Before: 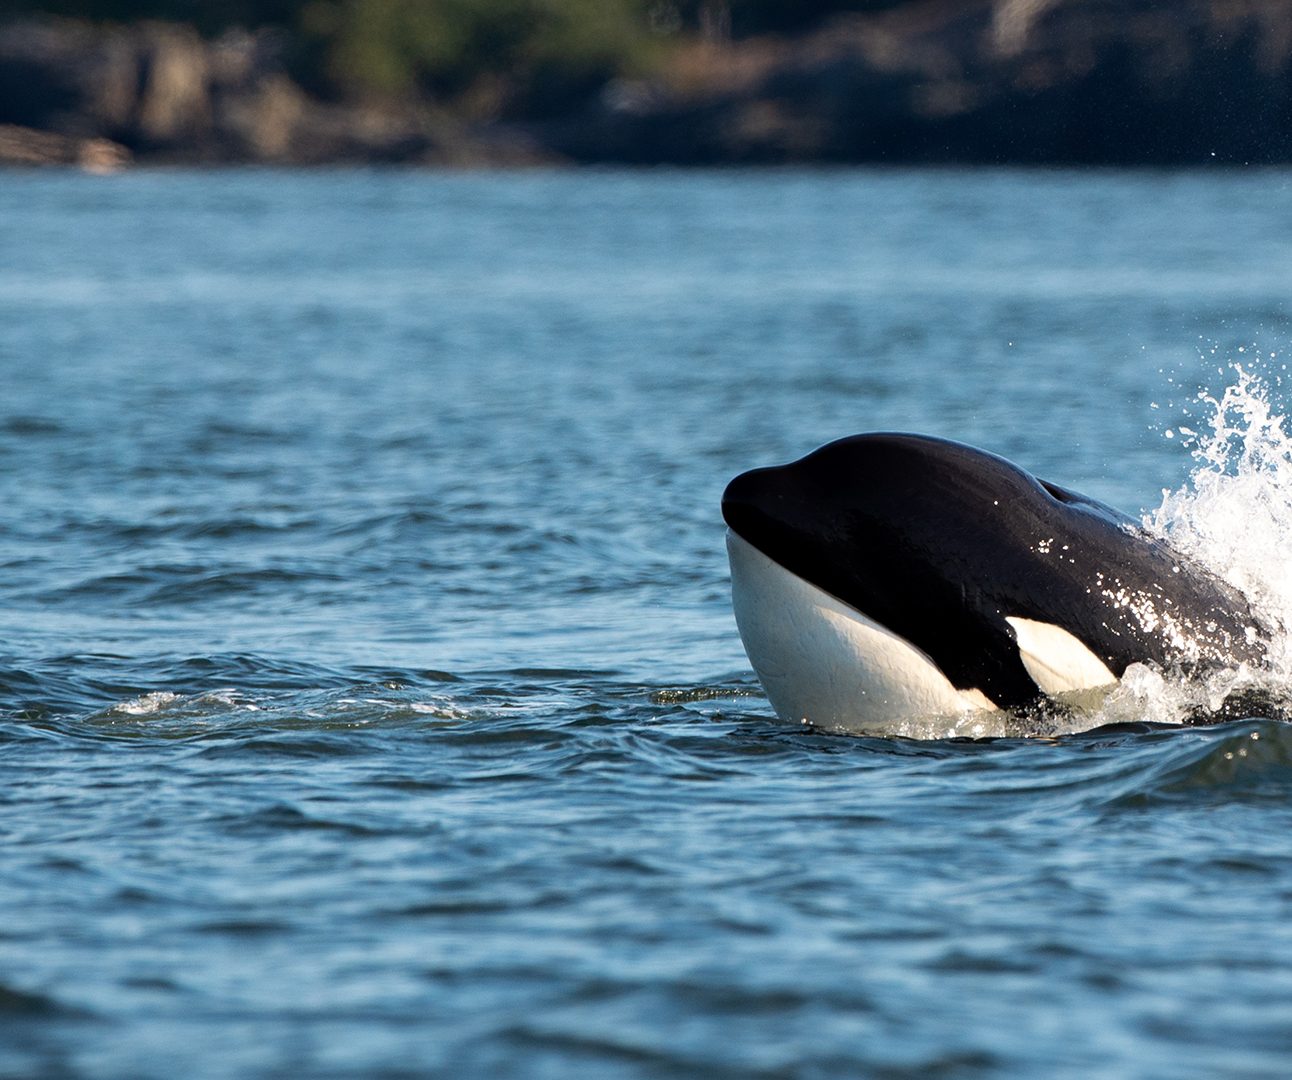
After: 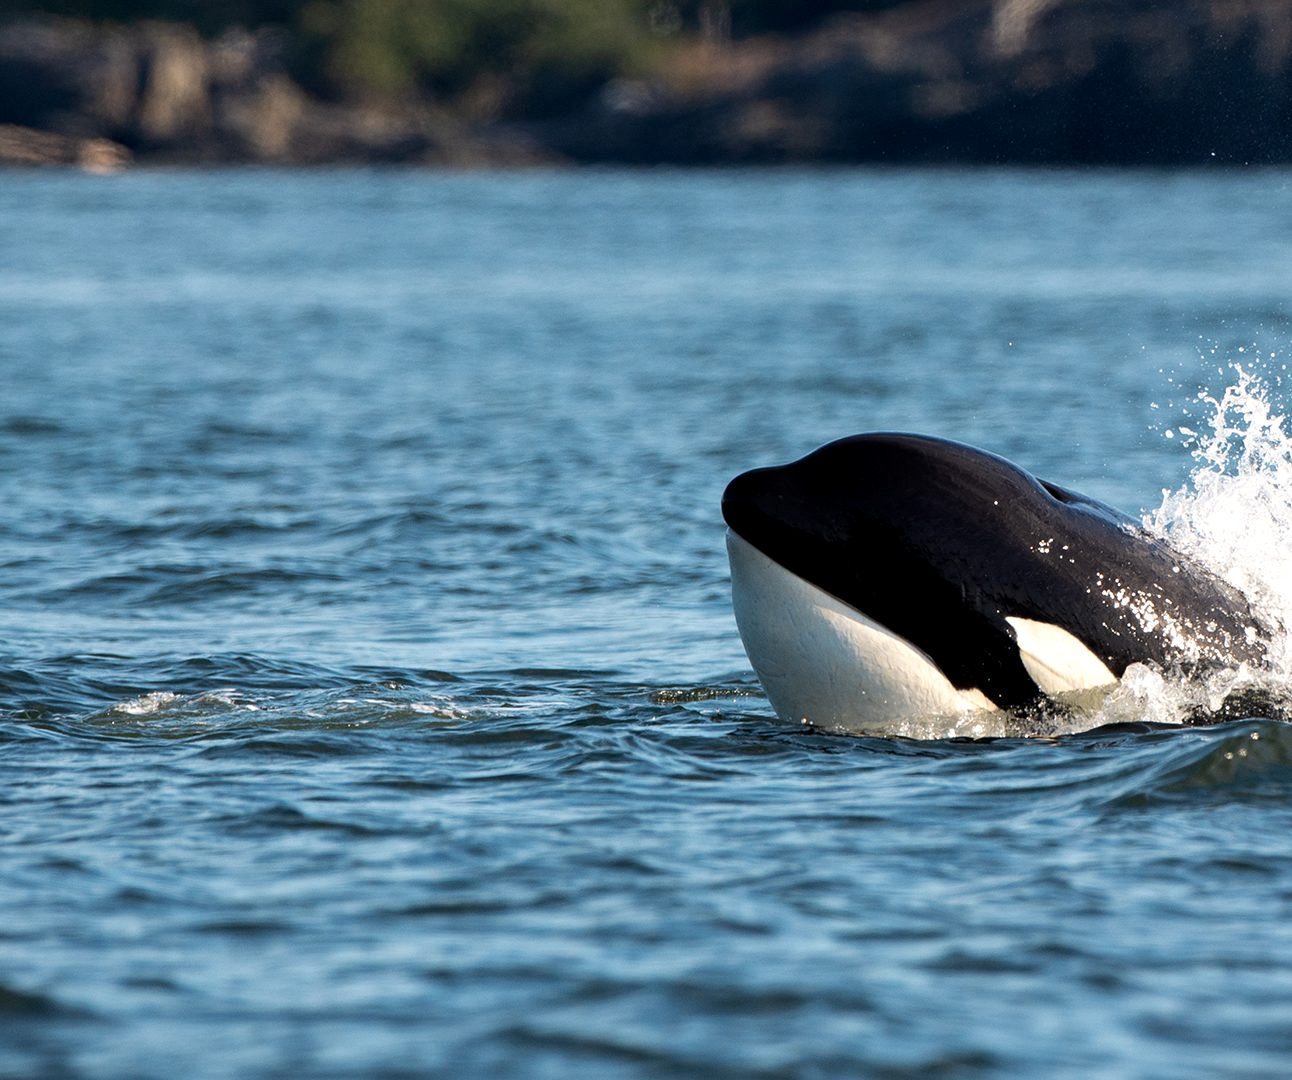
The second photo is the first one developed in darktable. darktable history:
local contrast: highlights 104%, shadows 101%, detail 119%, midtone range 0.2
